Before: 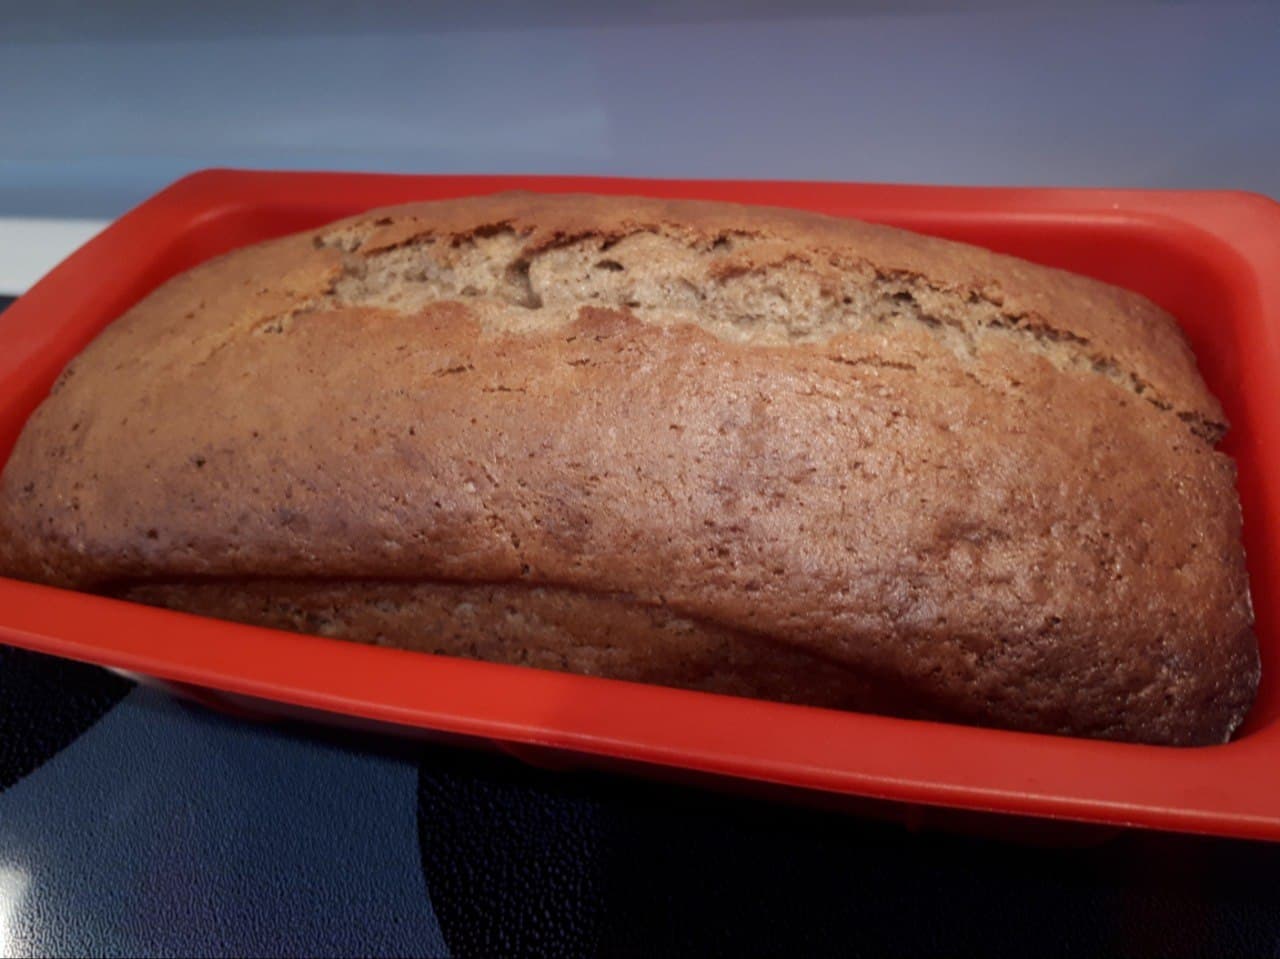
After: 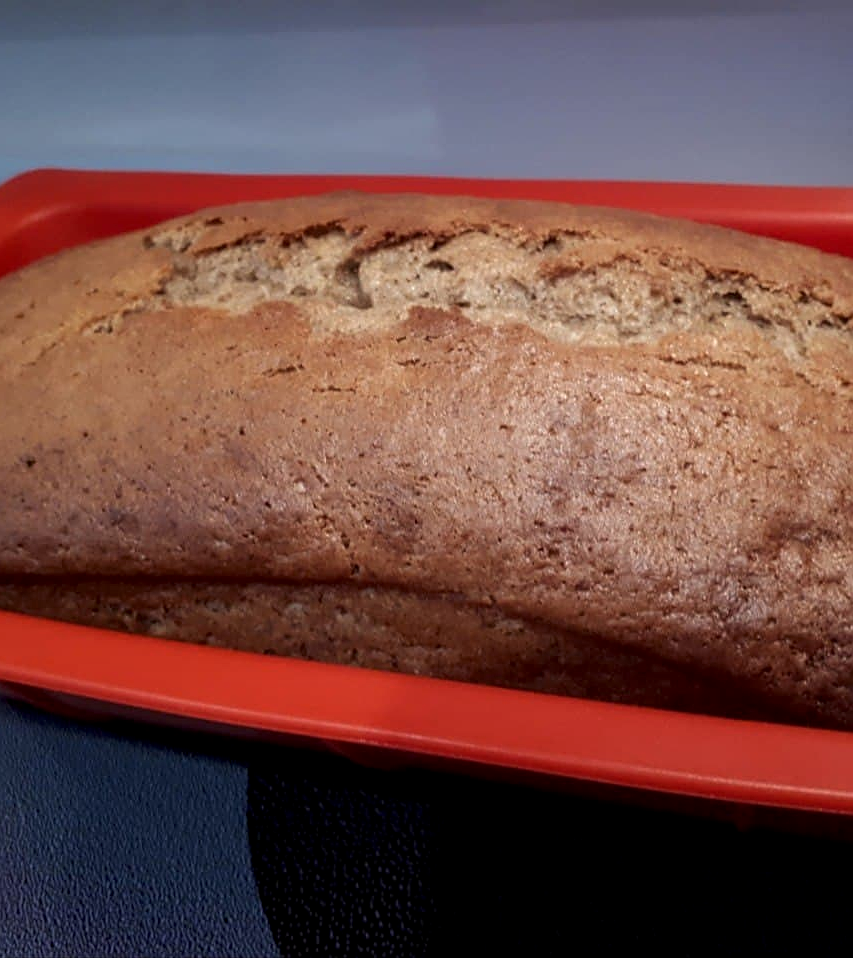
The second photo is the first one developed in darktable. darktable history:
white balance: emerald 1
crop and rotate: left 13.342%, right 19.991%
sharpen: on, module defaults
local contrast: on, module defaults
